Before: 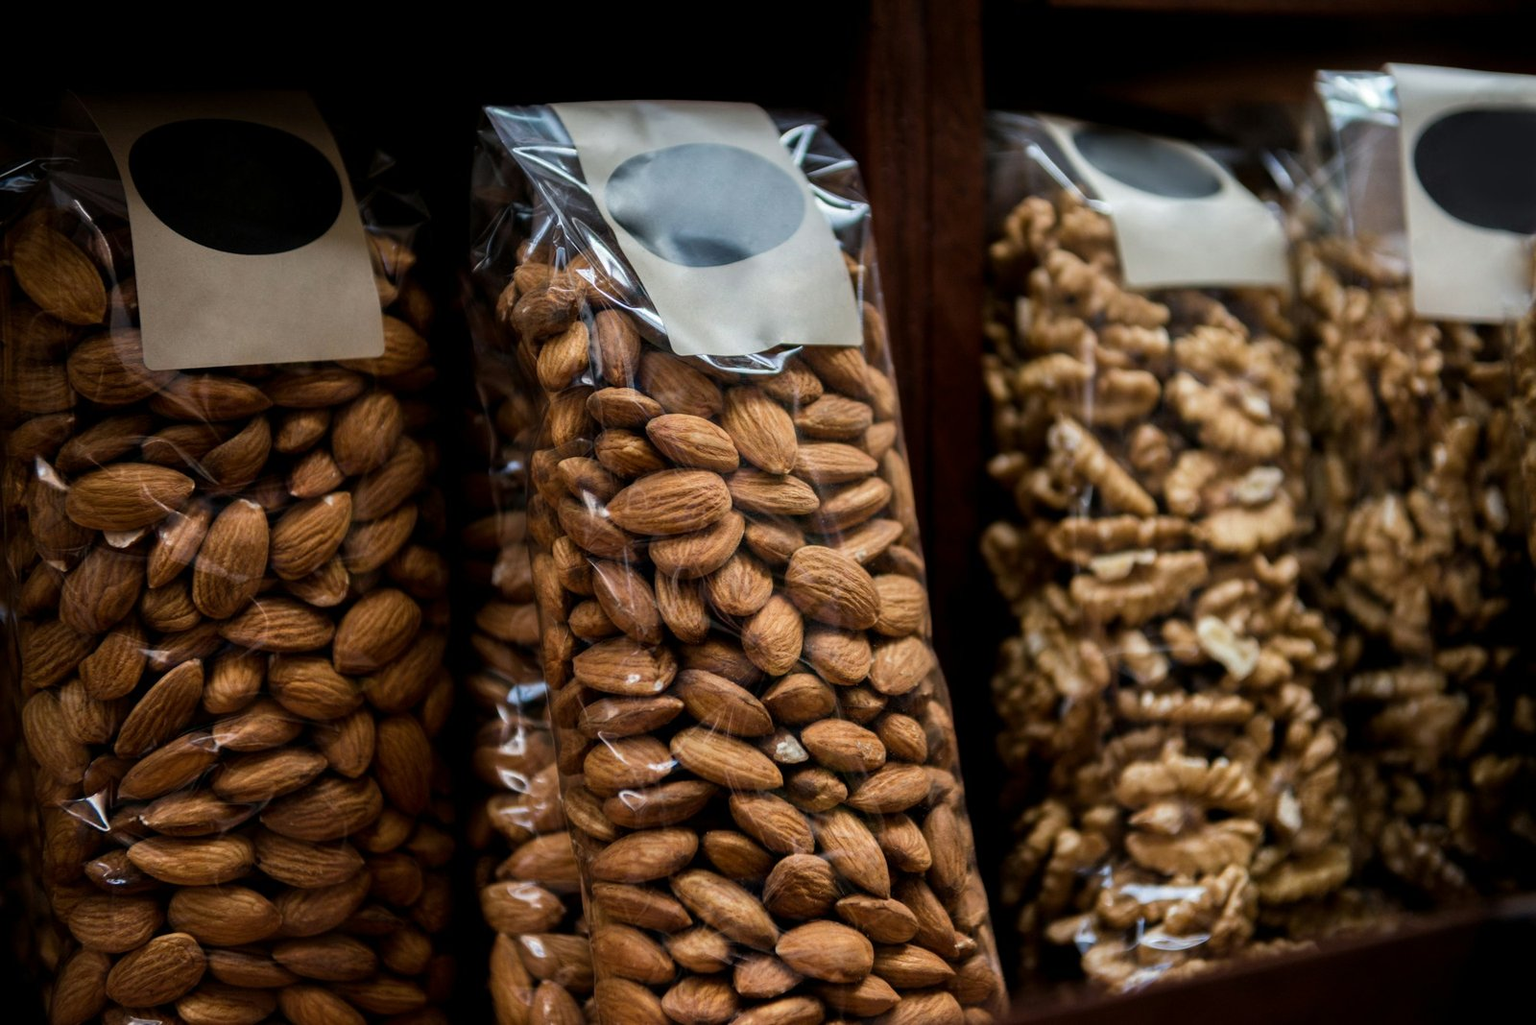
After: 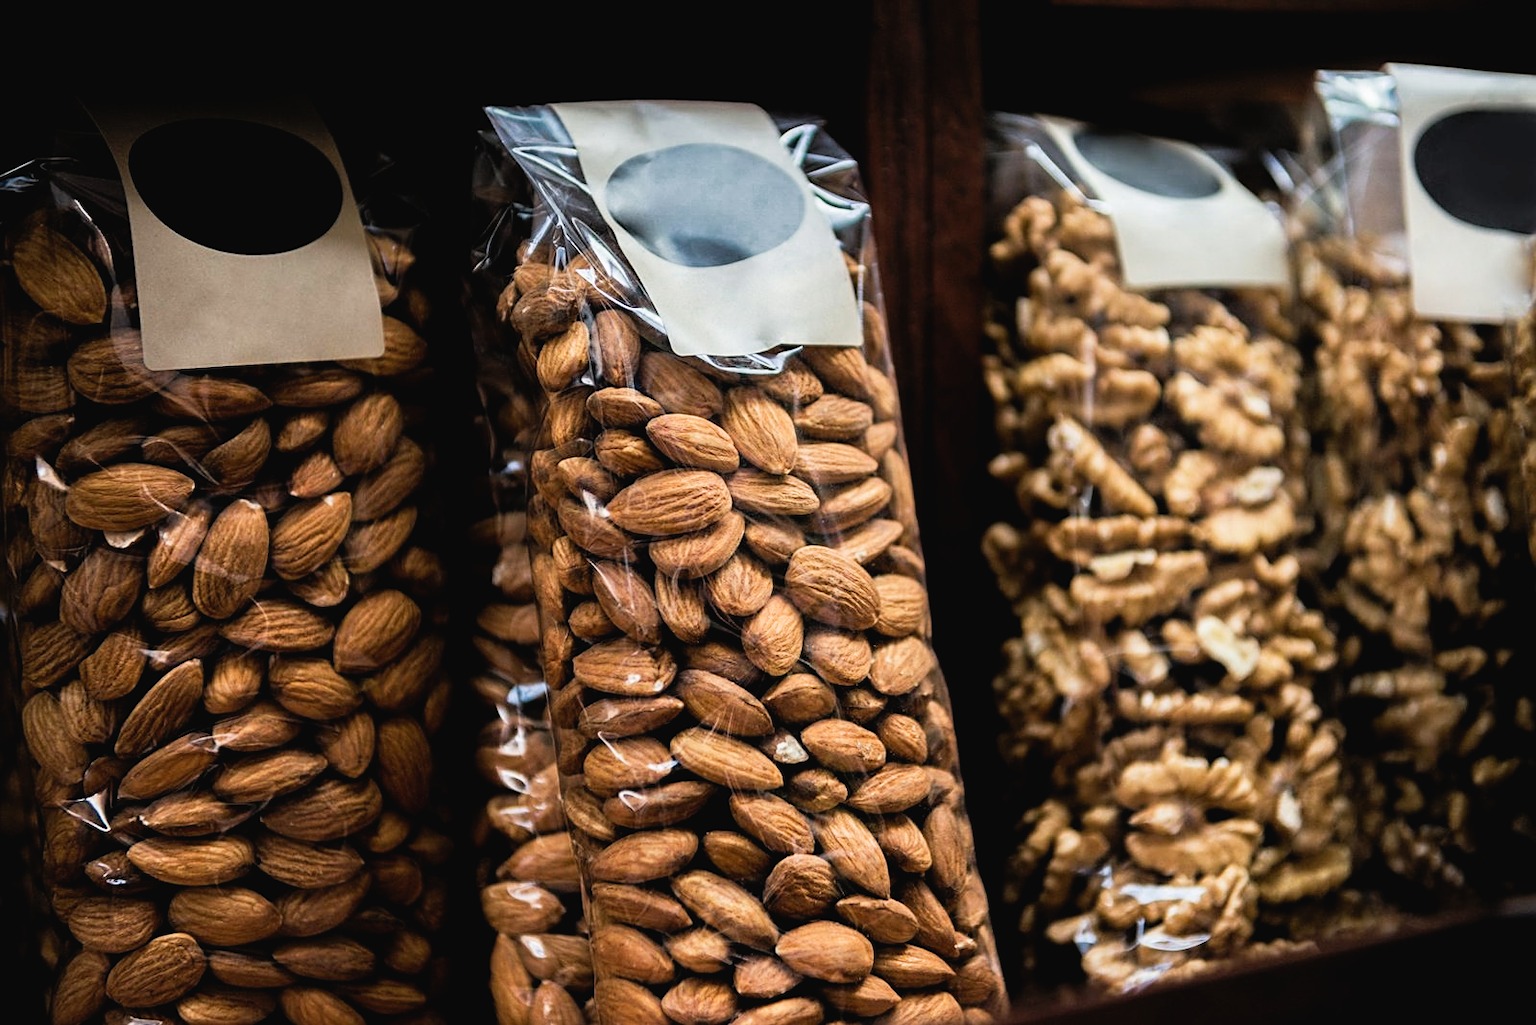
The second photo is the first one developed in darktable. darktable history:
tone curve: curves: ch0 [(0, 0.024) (0.119, 0.146) (0.474, 0.485) (0.718, 0.739) (0.817, 0.839) (1, 0.998)]; ch1 [(0, 0) (0.377, 0.416) (0.439, 0.451) (0.477, 0.477) (0.501, 0.503) (0.538, 0.544) (0.58, 0.602) (0.664, 0.676) (0.783, 0.804) (1, 1)]; ch2 [(0, 0) (0.38, 0.405) (0.463, 0.456) (0.498, 0.497) (0.524, 0.535) (0.578, 0.576) (0.648, 0.665) (1, 1)], preserve colors none
sharpen: on, module defaults
color zones: curves: ch0 [(0.25, 0.5) (0.636, 0.25) (0.75, 0.5)]
exposure: exposure 0.692 EV, compensate highlight preservation false
filmic rgb: middle gray luminance 9.13%, black relative exposure -10.61 EV, white relative exposure 3.43 EV, target black luminance 0%, hardness 5.99, latitude 59.6%, contrast 1.089, highlights saturation mix 4.19%, shadows ↔ highlights balance 28.65%
